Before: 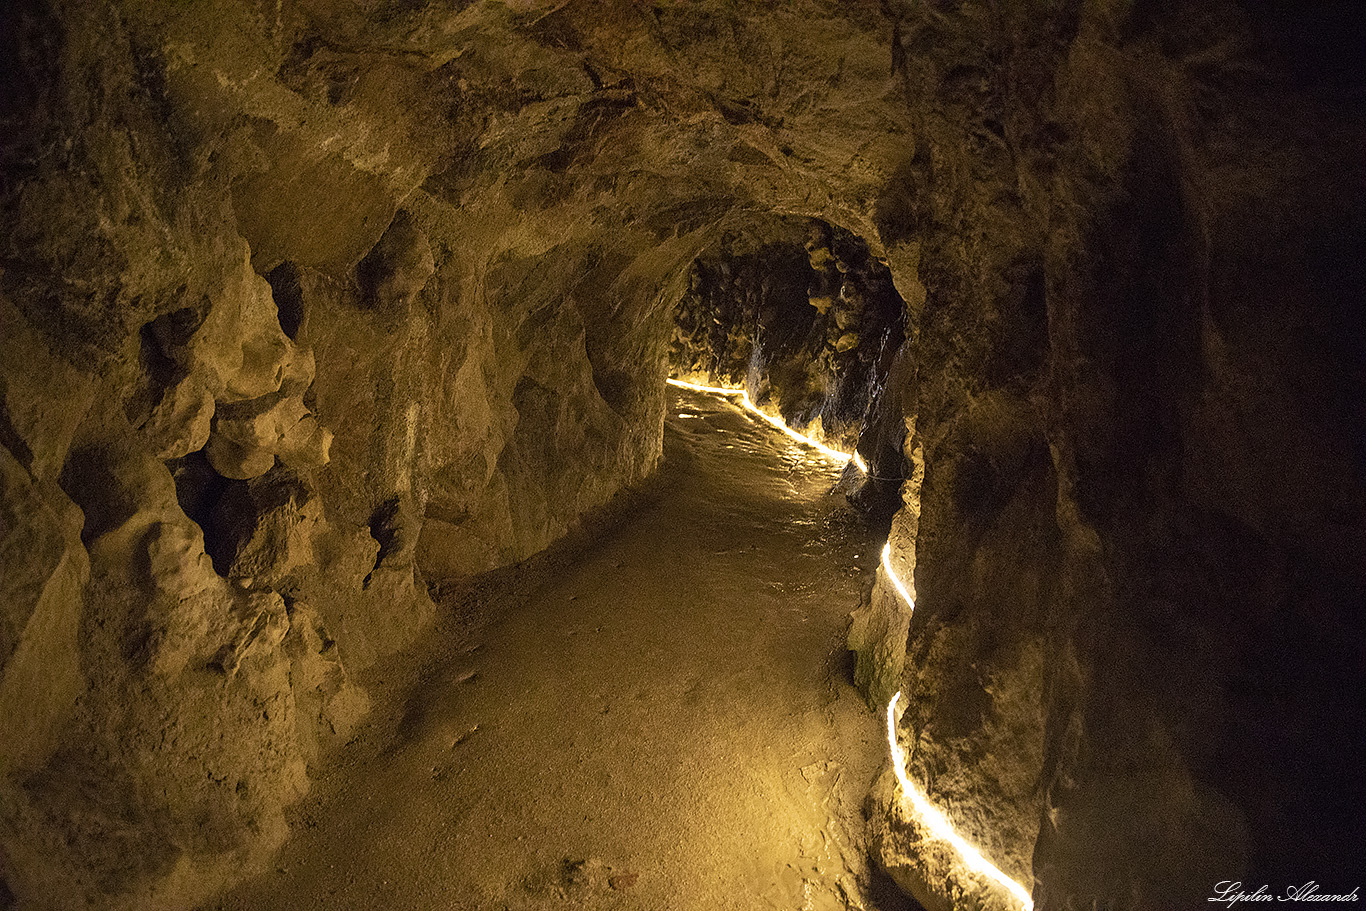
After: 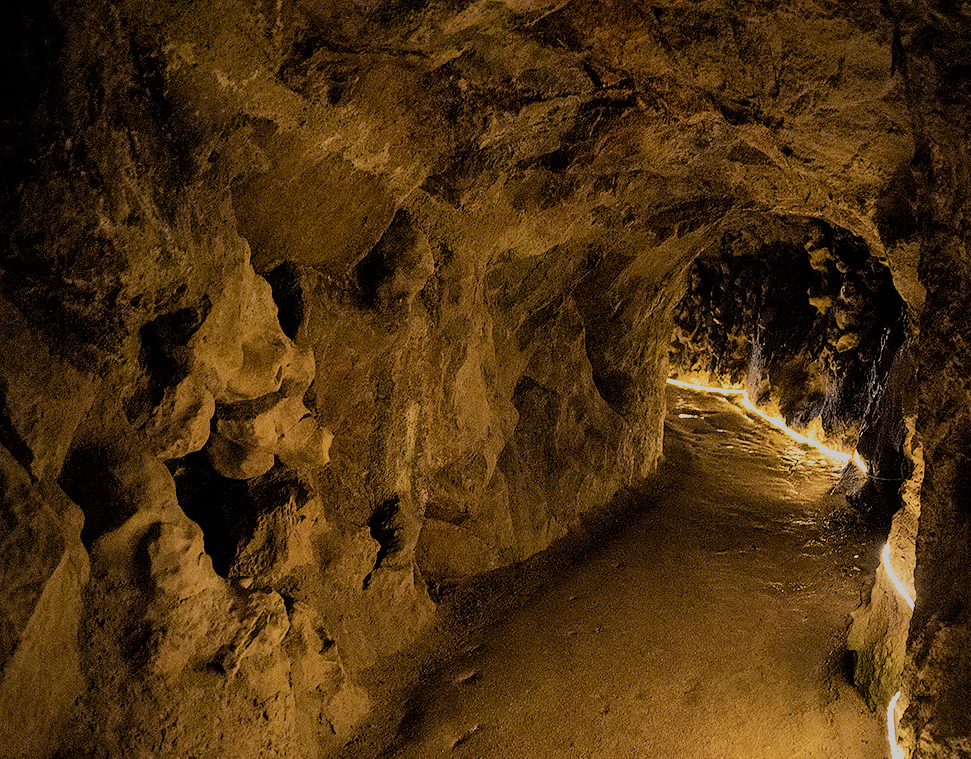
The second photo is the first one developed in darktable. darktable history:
crop: right 28.885%, bottom 16.626%
filmic rgb: black relative exposure -6.15 EV, white relative exposure 6.96 EV, hardness 2.23, color science v6 (2022)
